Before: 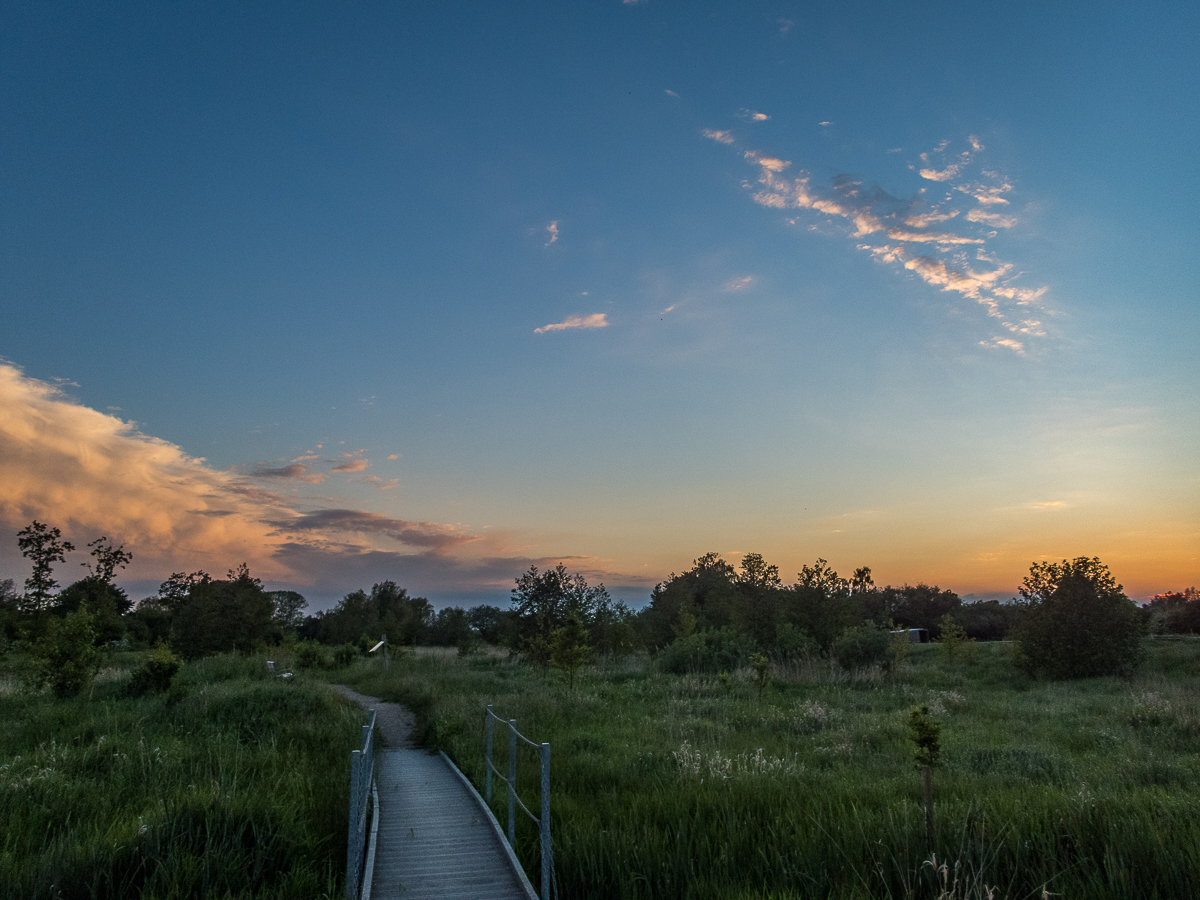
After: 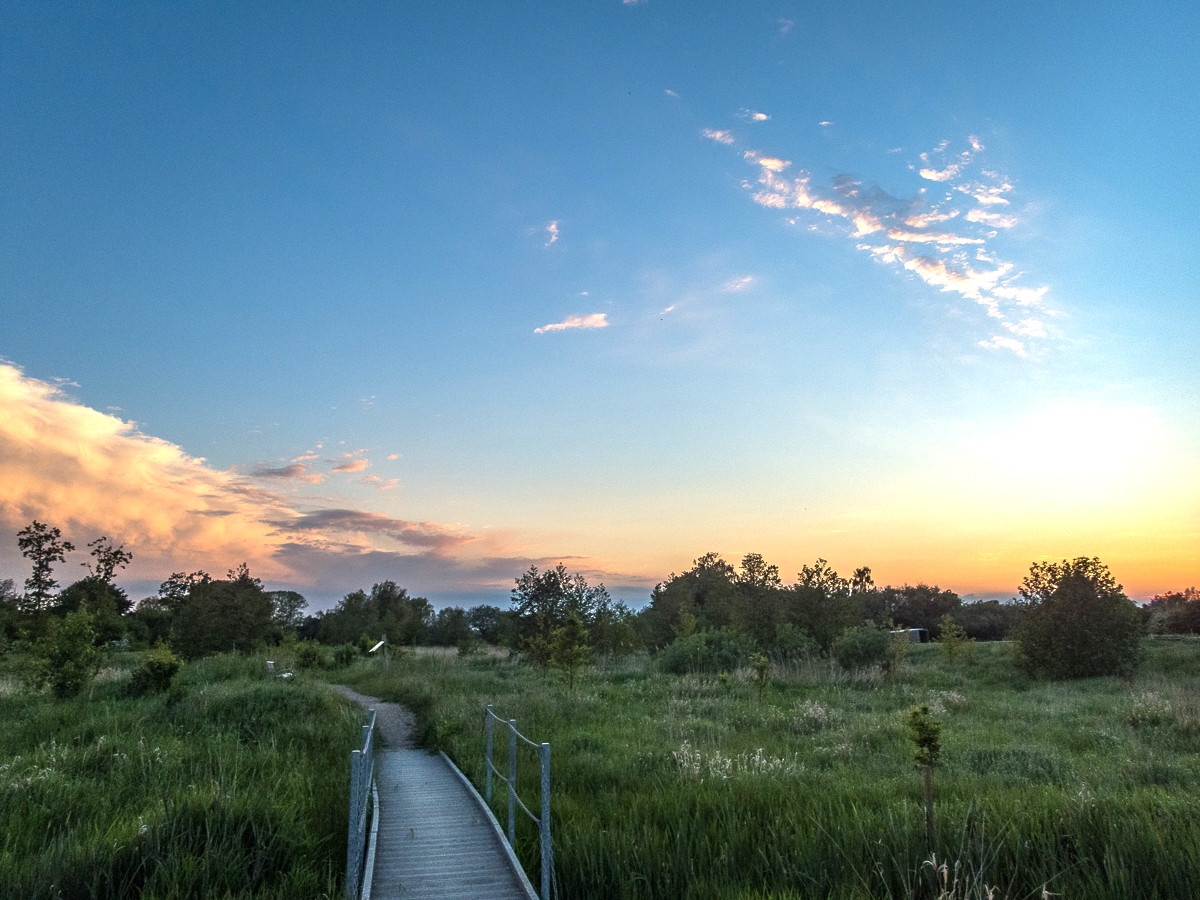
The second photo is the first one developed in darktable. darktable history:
exposure: black level correction 0, exposure 1.097 EV, compensate highlight preservation false
